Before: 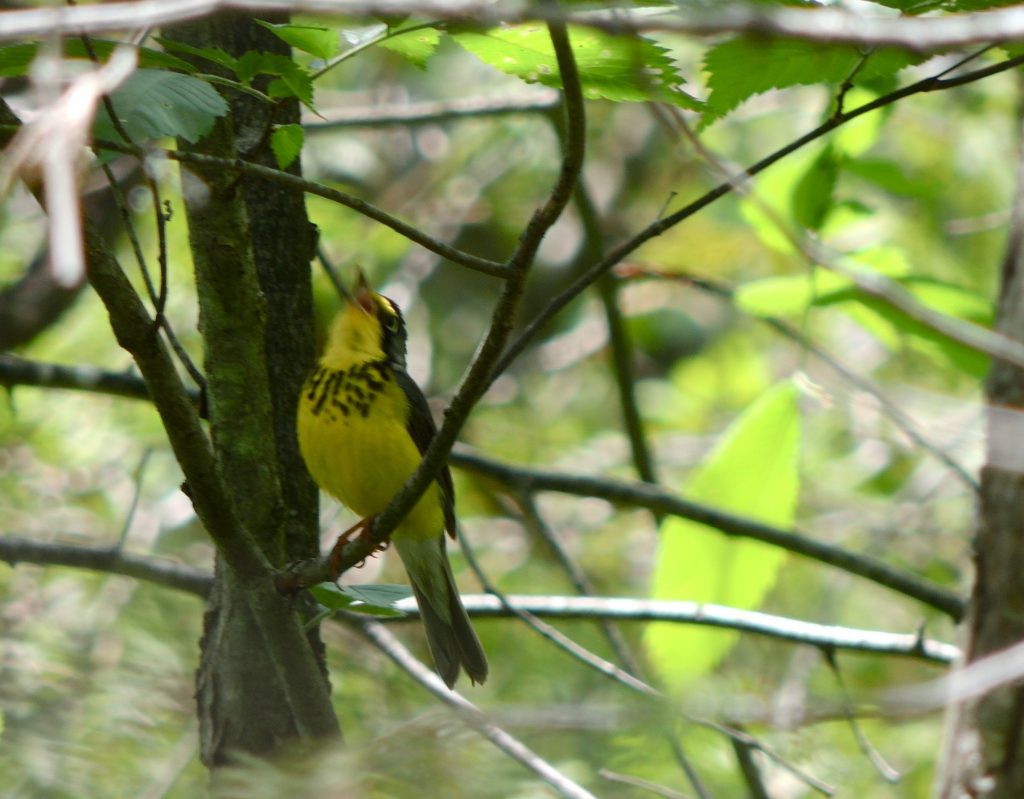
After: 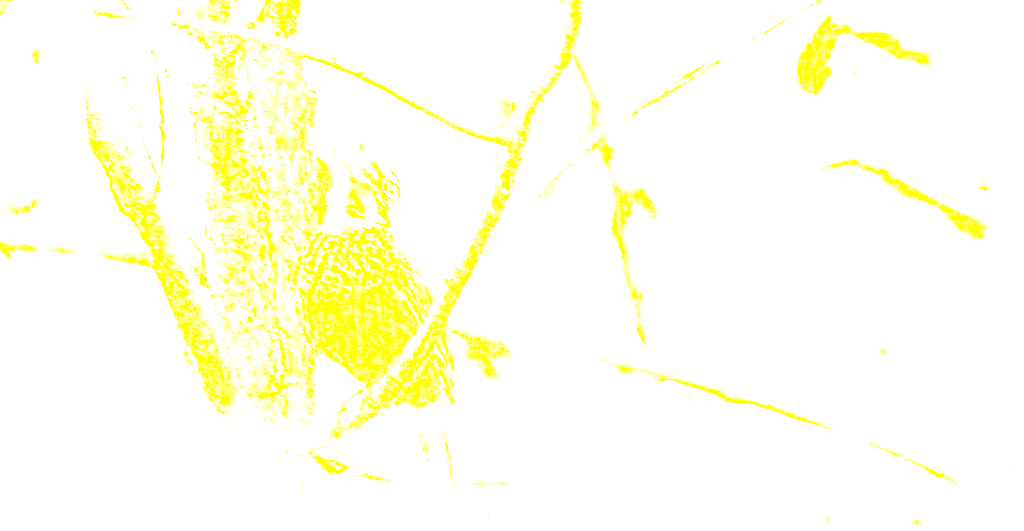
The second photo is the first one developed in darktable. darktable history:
exposure: exposure 8 EV, compensate highlight preservation false
crop: top 16.727%, bottom 16.727%
